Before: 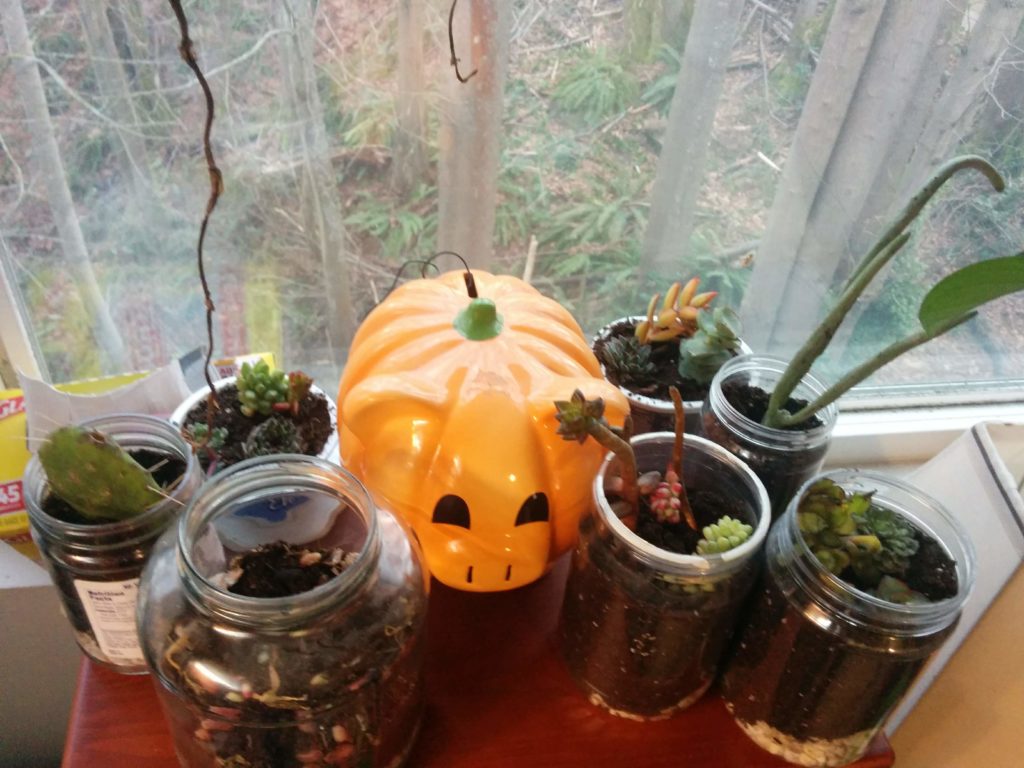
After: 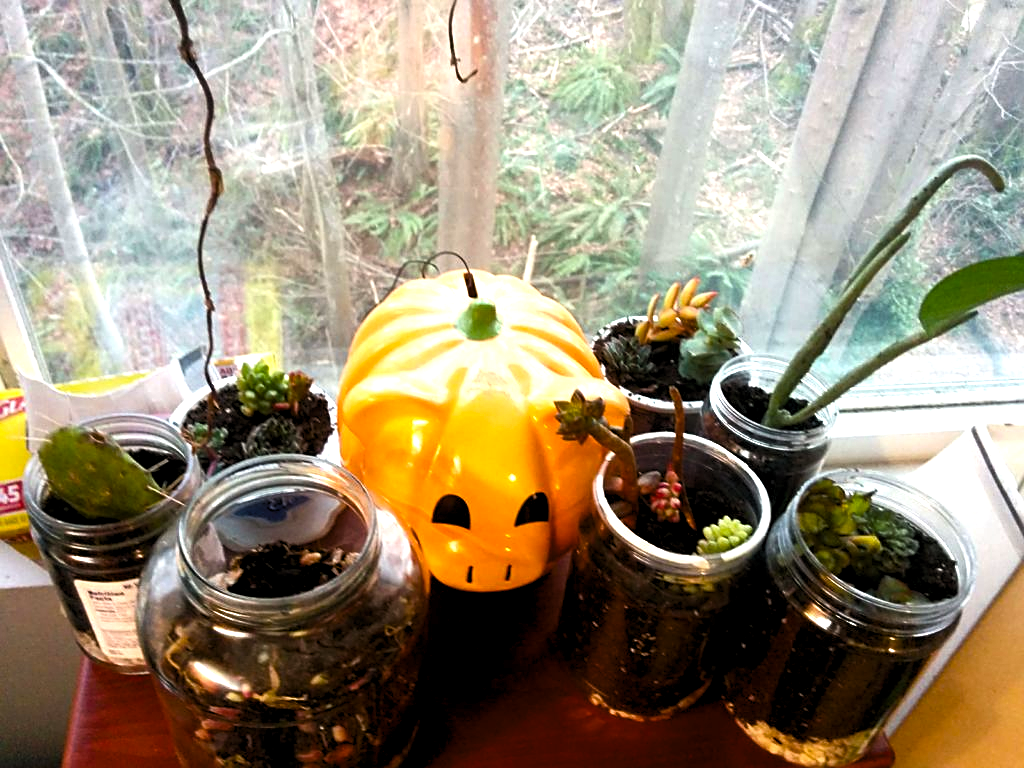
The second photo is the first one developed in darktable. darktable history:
tone equalizer: edges refinement/feathering 500, mask exposure compensation -1.57 EV, preserve details no
sharpen: on, module defaults
levels: black 0.105%, levels [0.055, 0.477, 0.9]
color balance rgb: power › hue 61.87°, highlights gain › chroma 0.131%, highlights gain › hue 331.2°, perceptual saturation grading › global saturation 27.559%, perceptual saturation grading › highlights -25.306%, perceptual saturation grading › shadows 25.58%, perceptual brilliance grading › global brilliance 15.766%, perceptual brilliance grading › shadows -35.769%, global vibrance 21.397%
